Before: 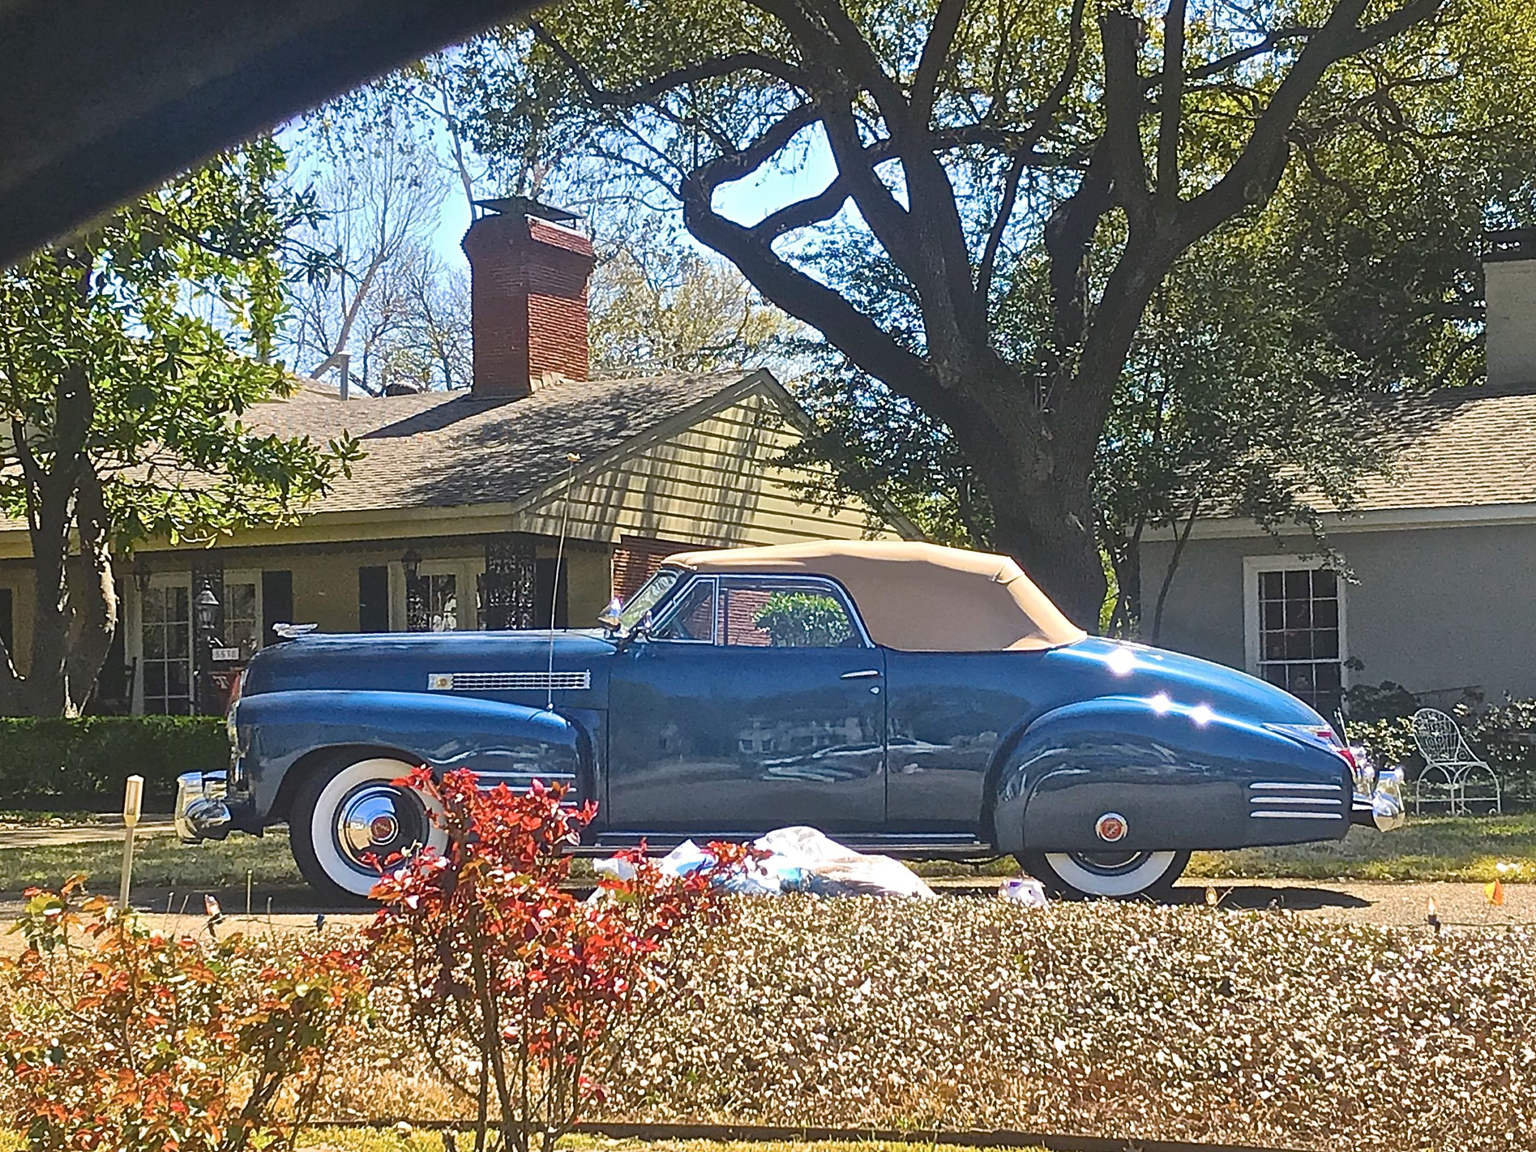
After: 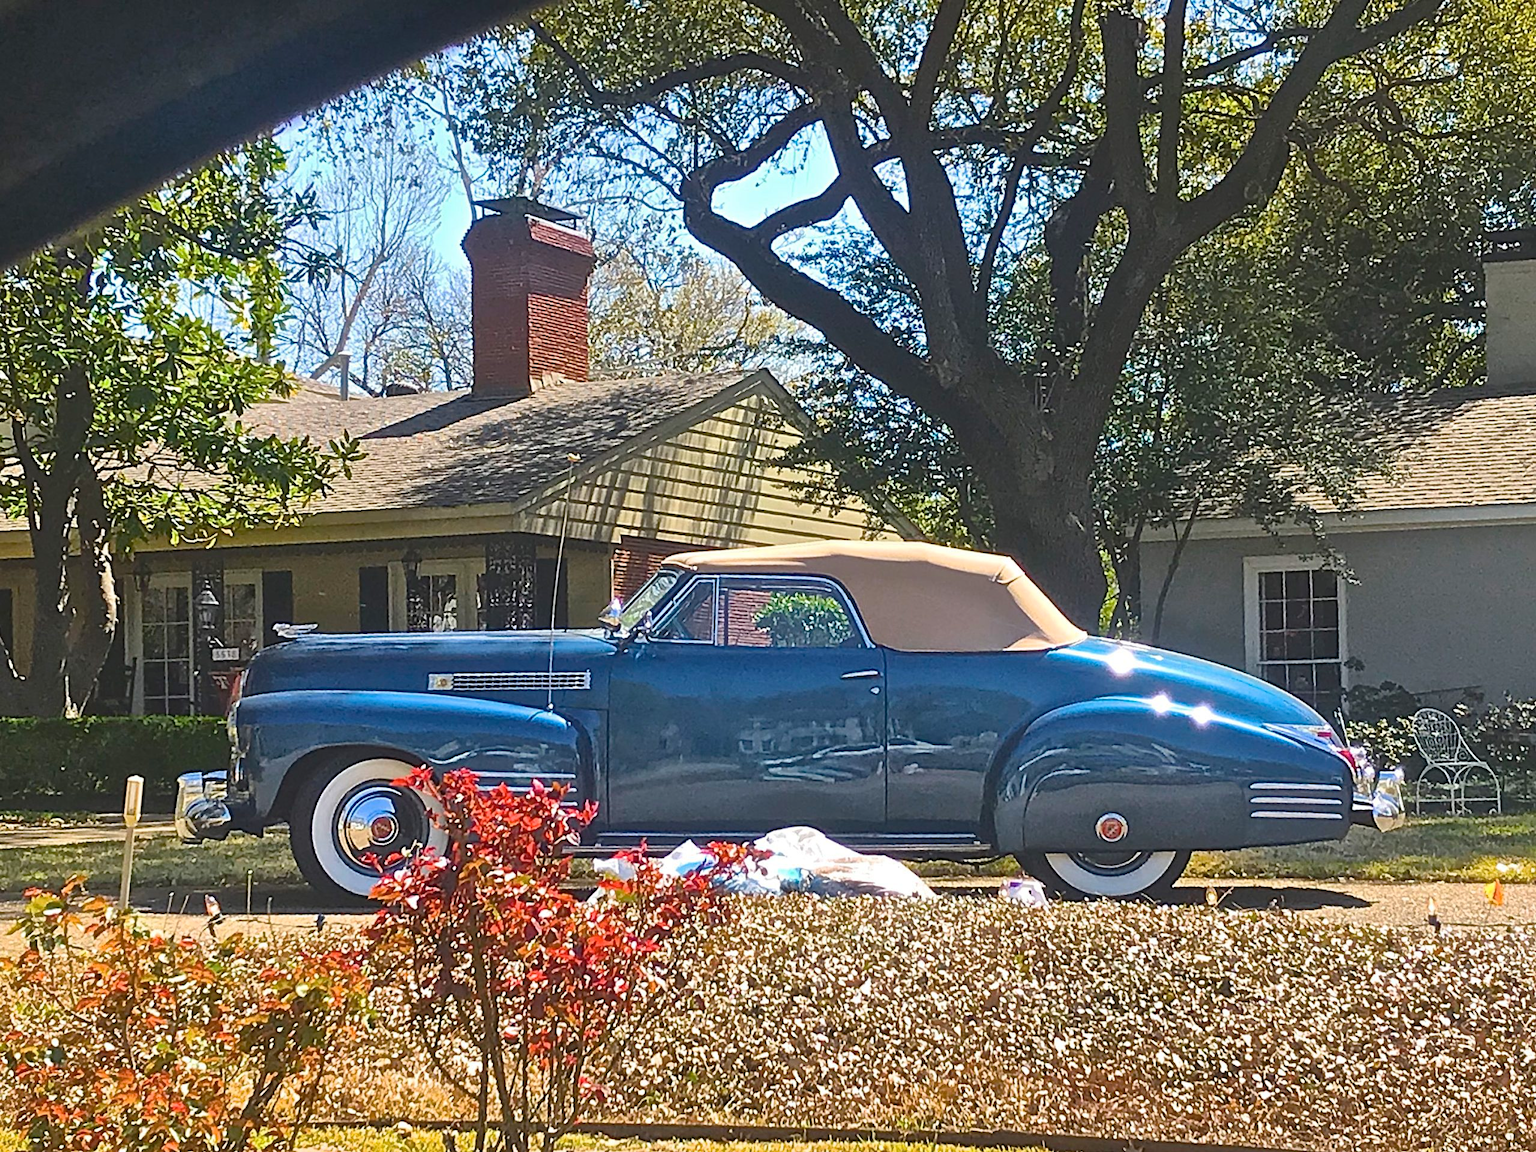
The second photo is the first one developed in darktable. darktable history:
exposure: black level correction 0, compensate exposure bias true, compensate highlight preservation false
contrast brightness saturation: saturation -0.05
